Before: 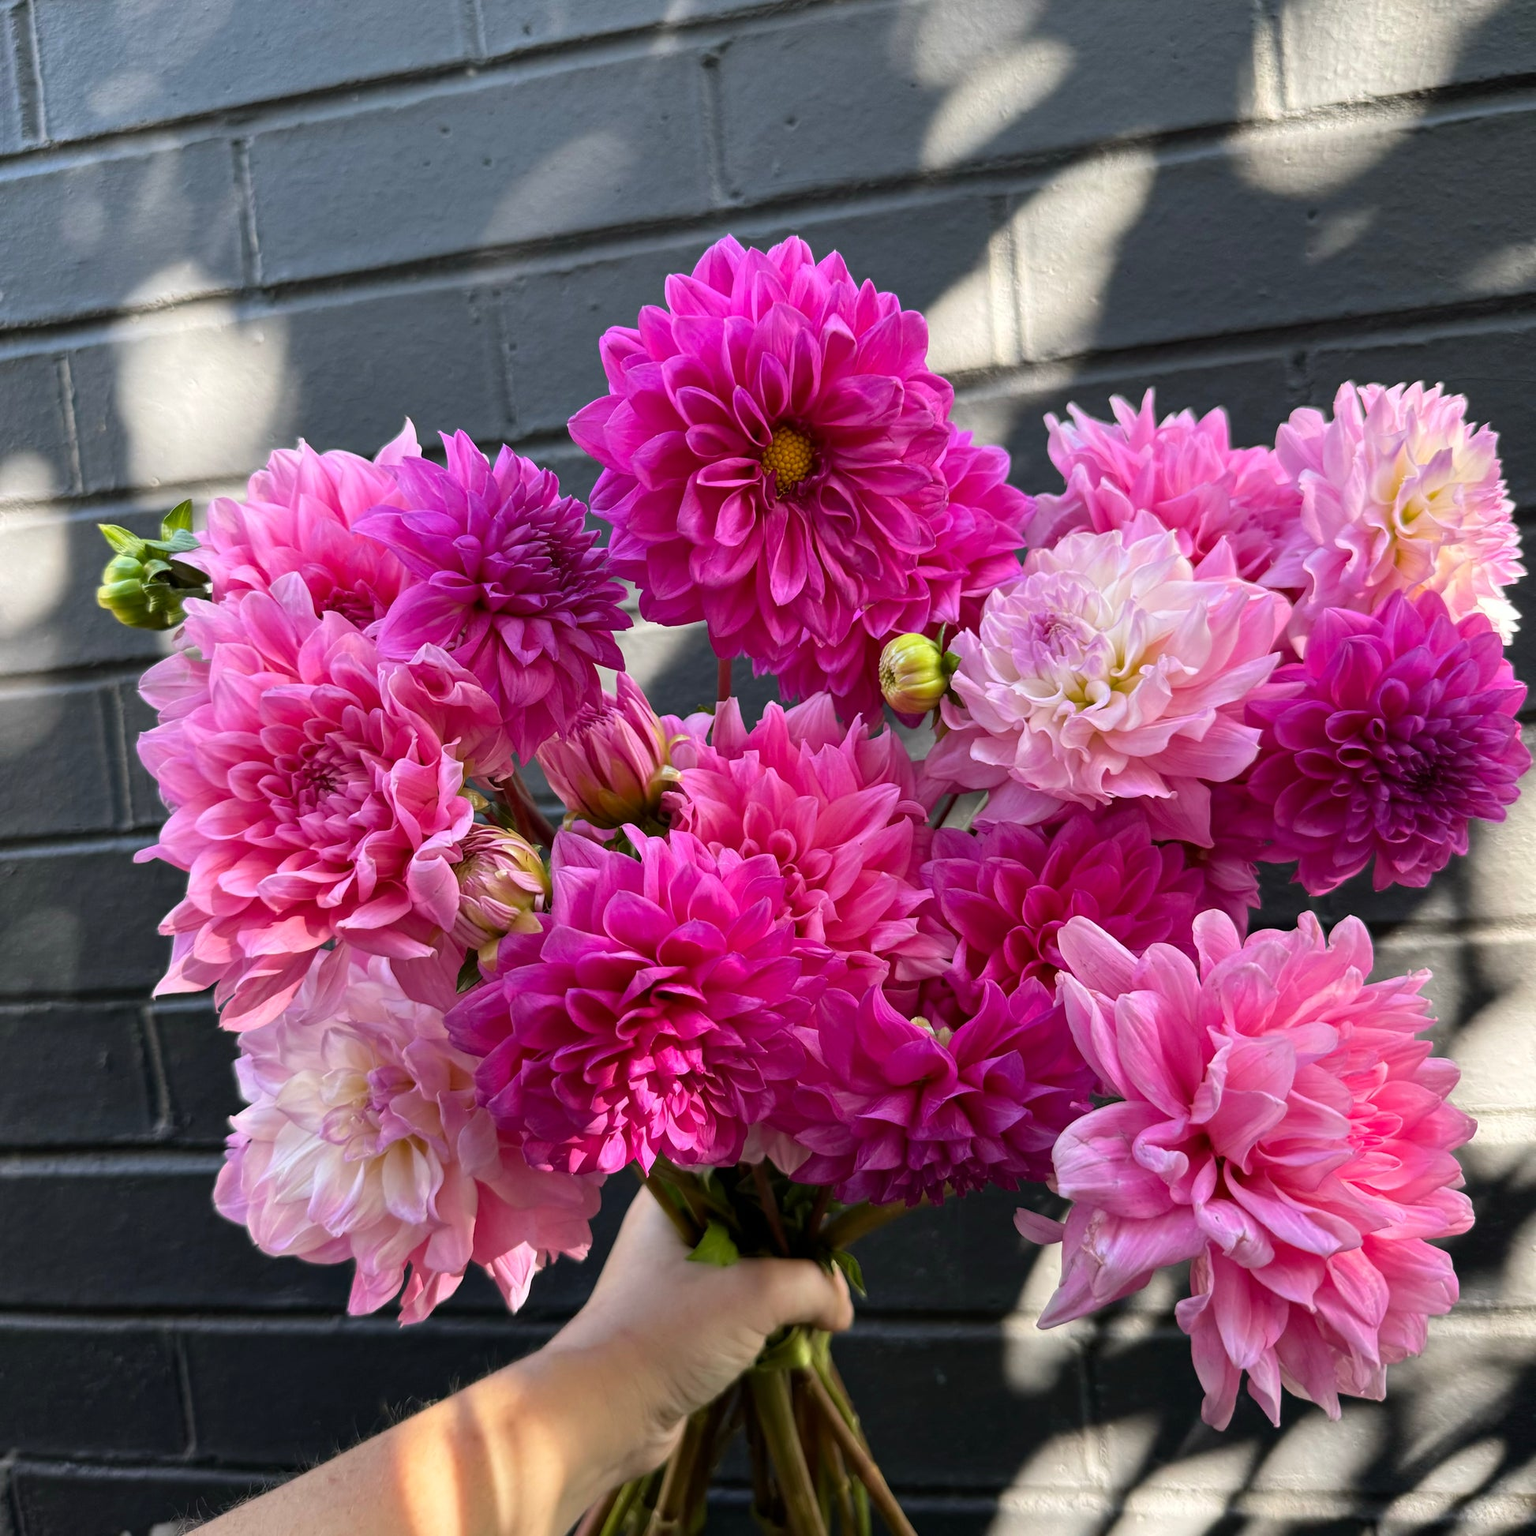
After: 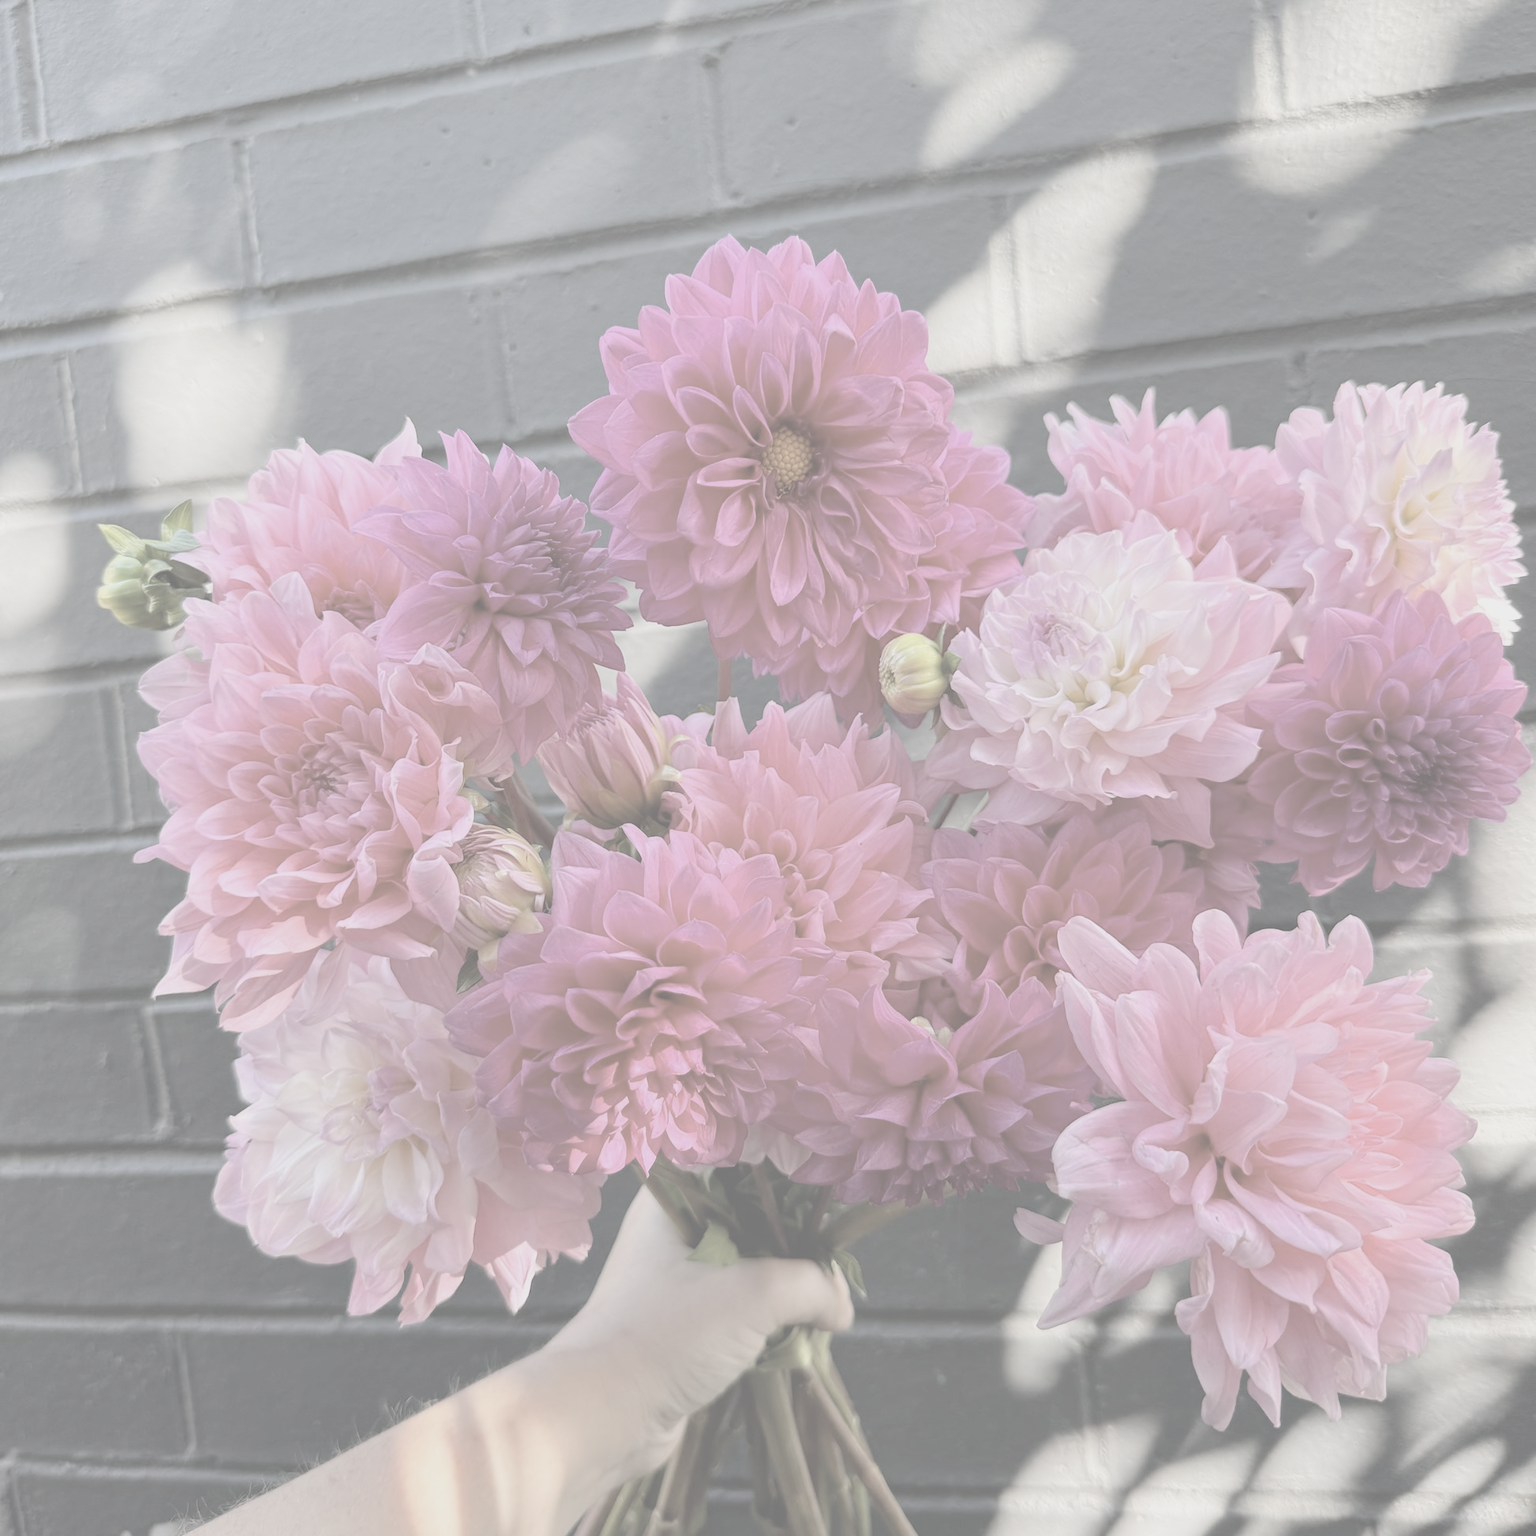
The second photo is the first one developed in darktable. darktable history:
contrast brightness saturation: contrast -0.326, brightness 0.765, saturation -0.782
exposure: black level correction -0.002, exposure 0.041 EV, compensate exposure bias true, compensate highlight preservation false
